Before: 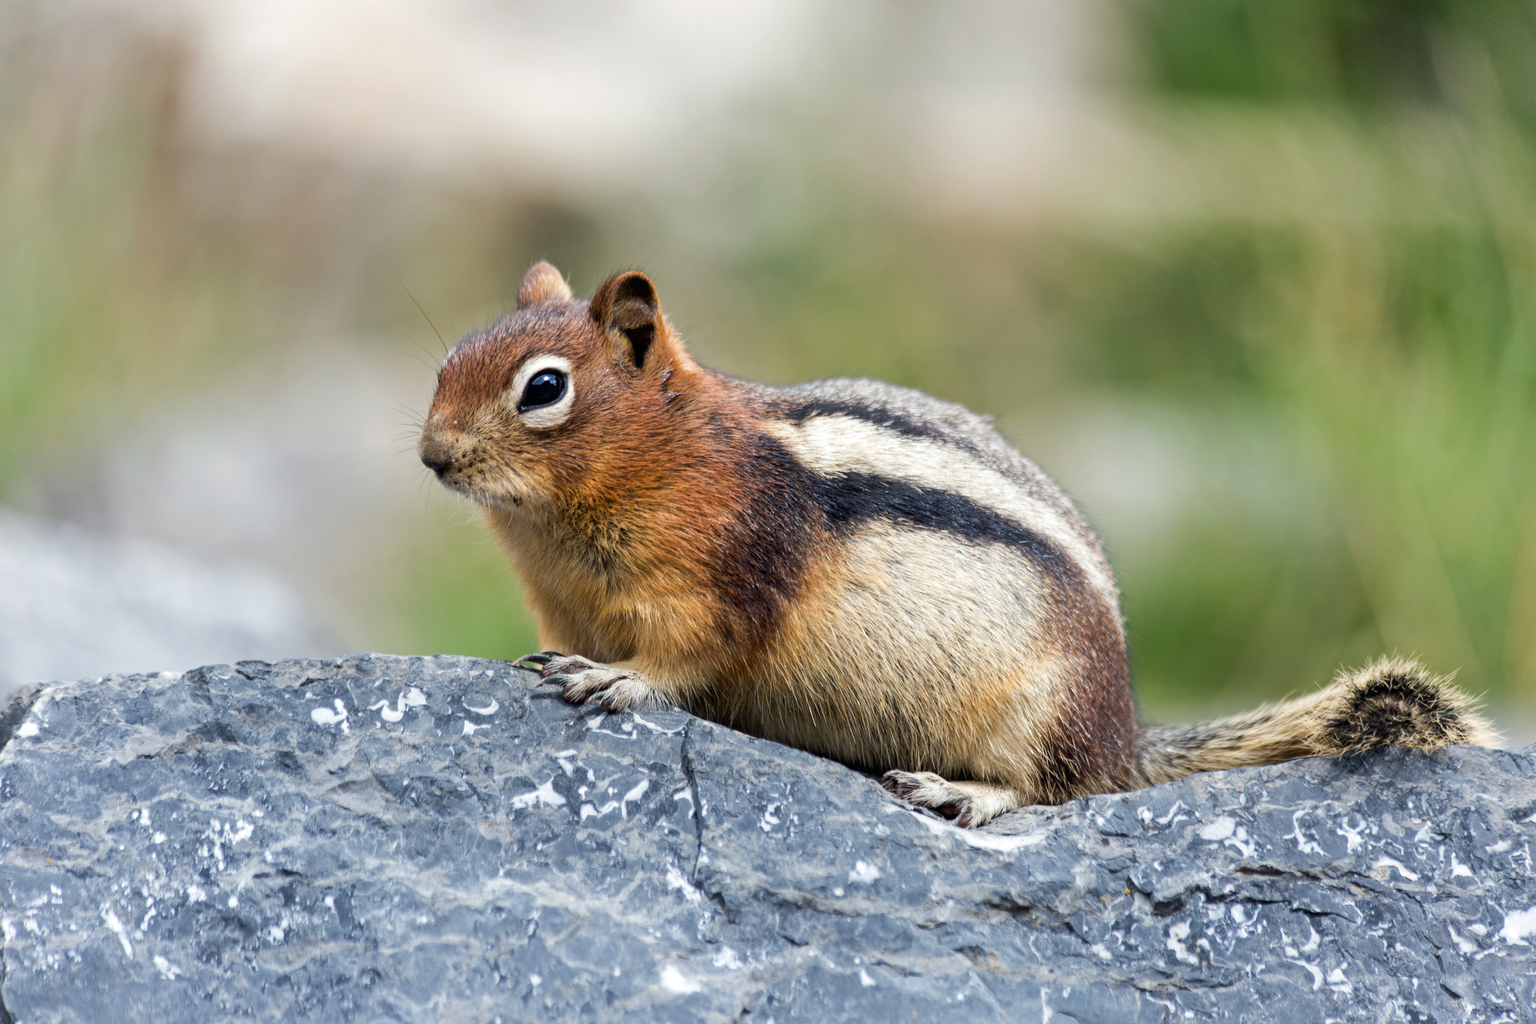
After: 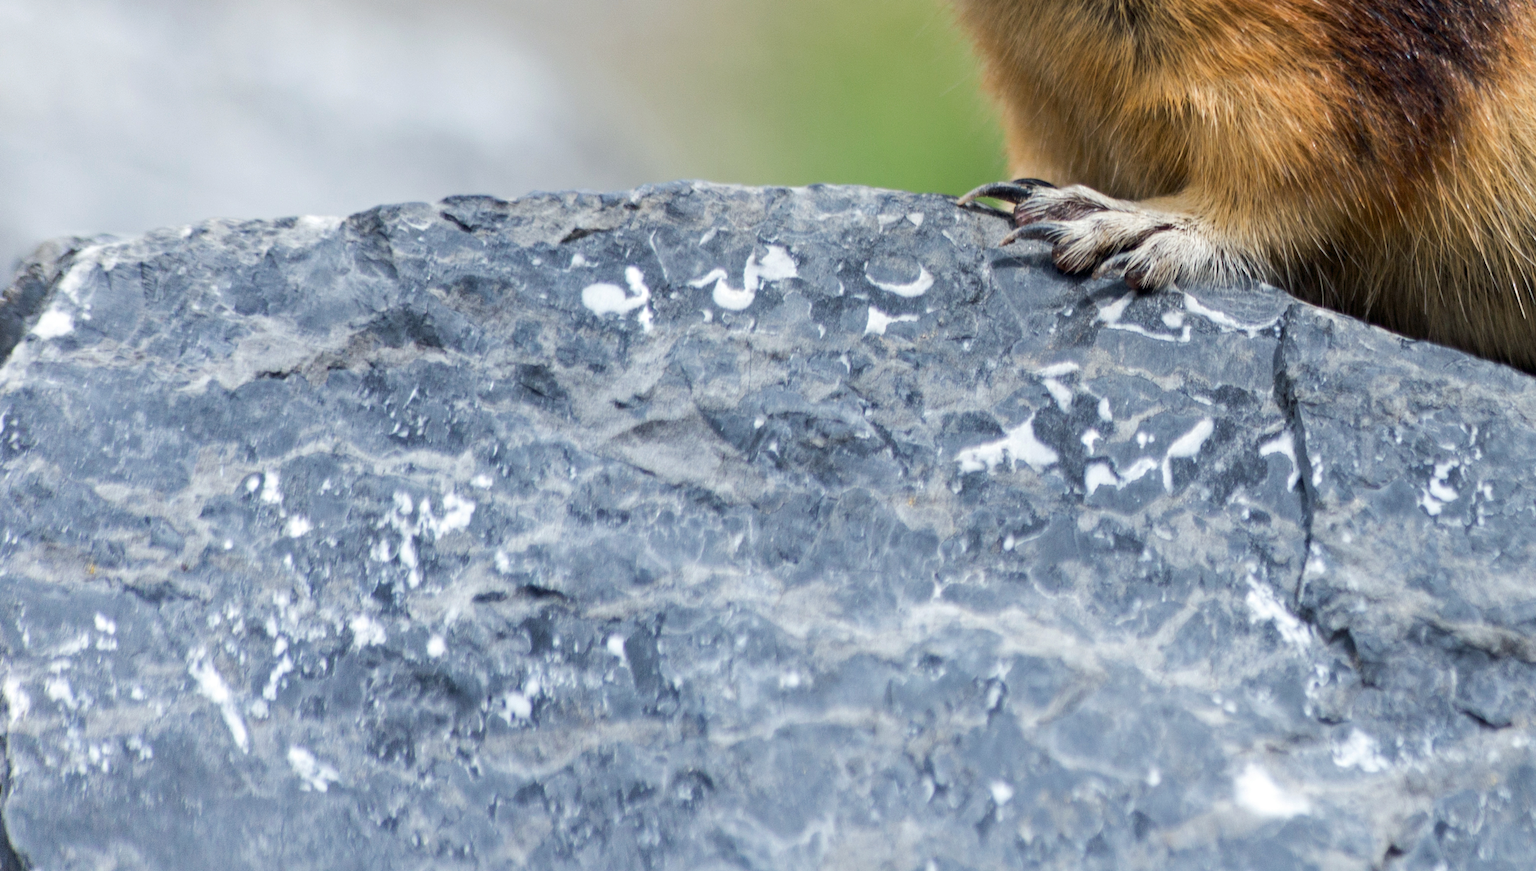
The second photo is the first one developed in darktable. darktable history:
crop and rotate: top 54.342%, right 46.494%, bottom 0.131%
